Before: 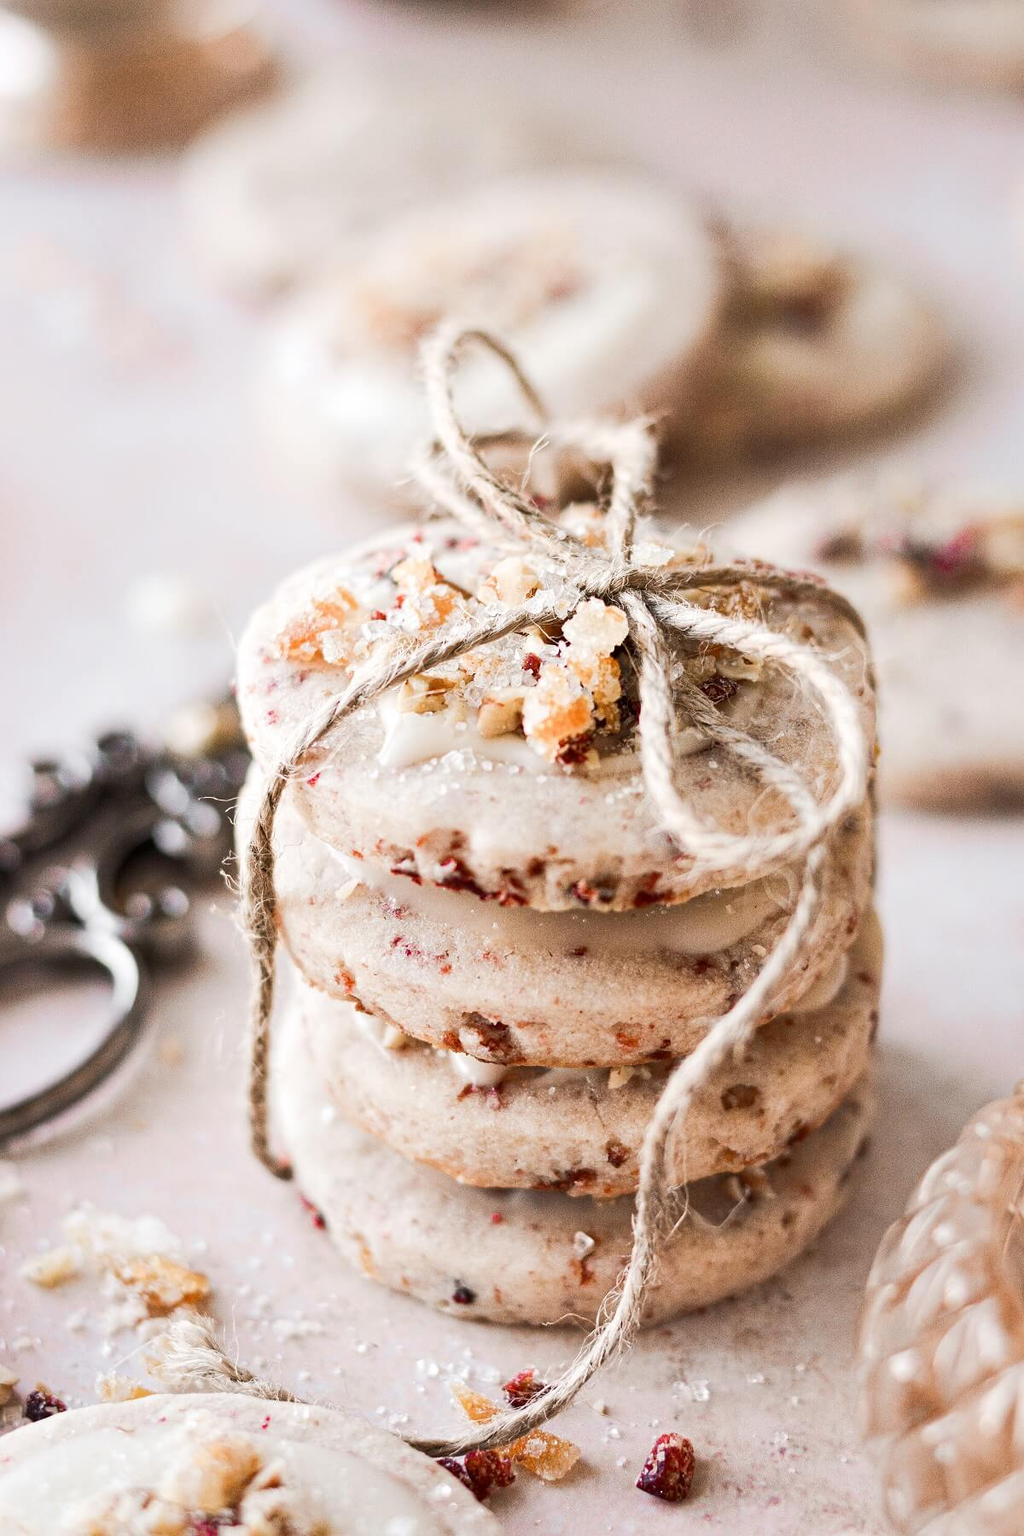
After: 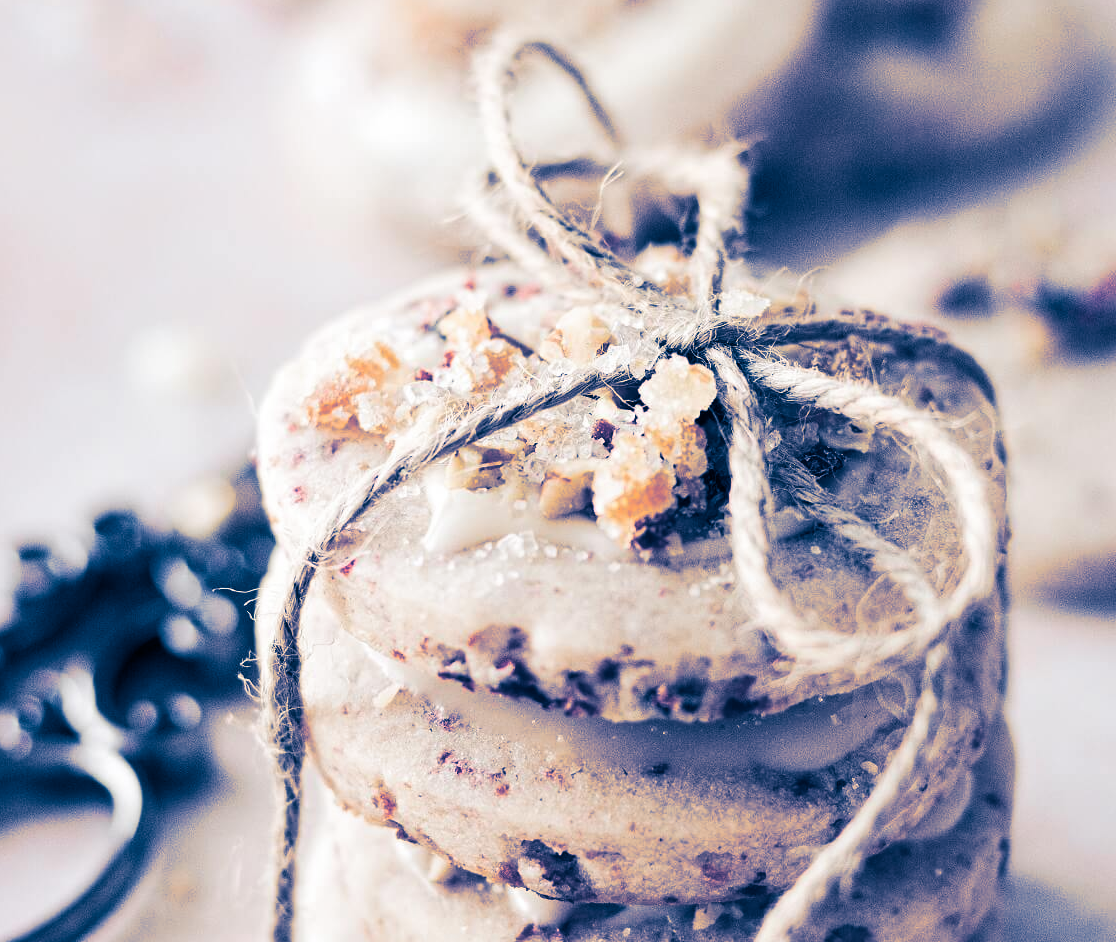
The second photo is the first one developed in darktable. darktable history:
crop: left 1.744%, top 19.225%, right 5.069%, bottom 28.357%
split-toning: shadows › hue 226.8°, shadows › saturation 1, highlights › saturation 0, balance -61.41
